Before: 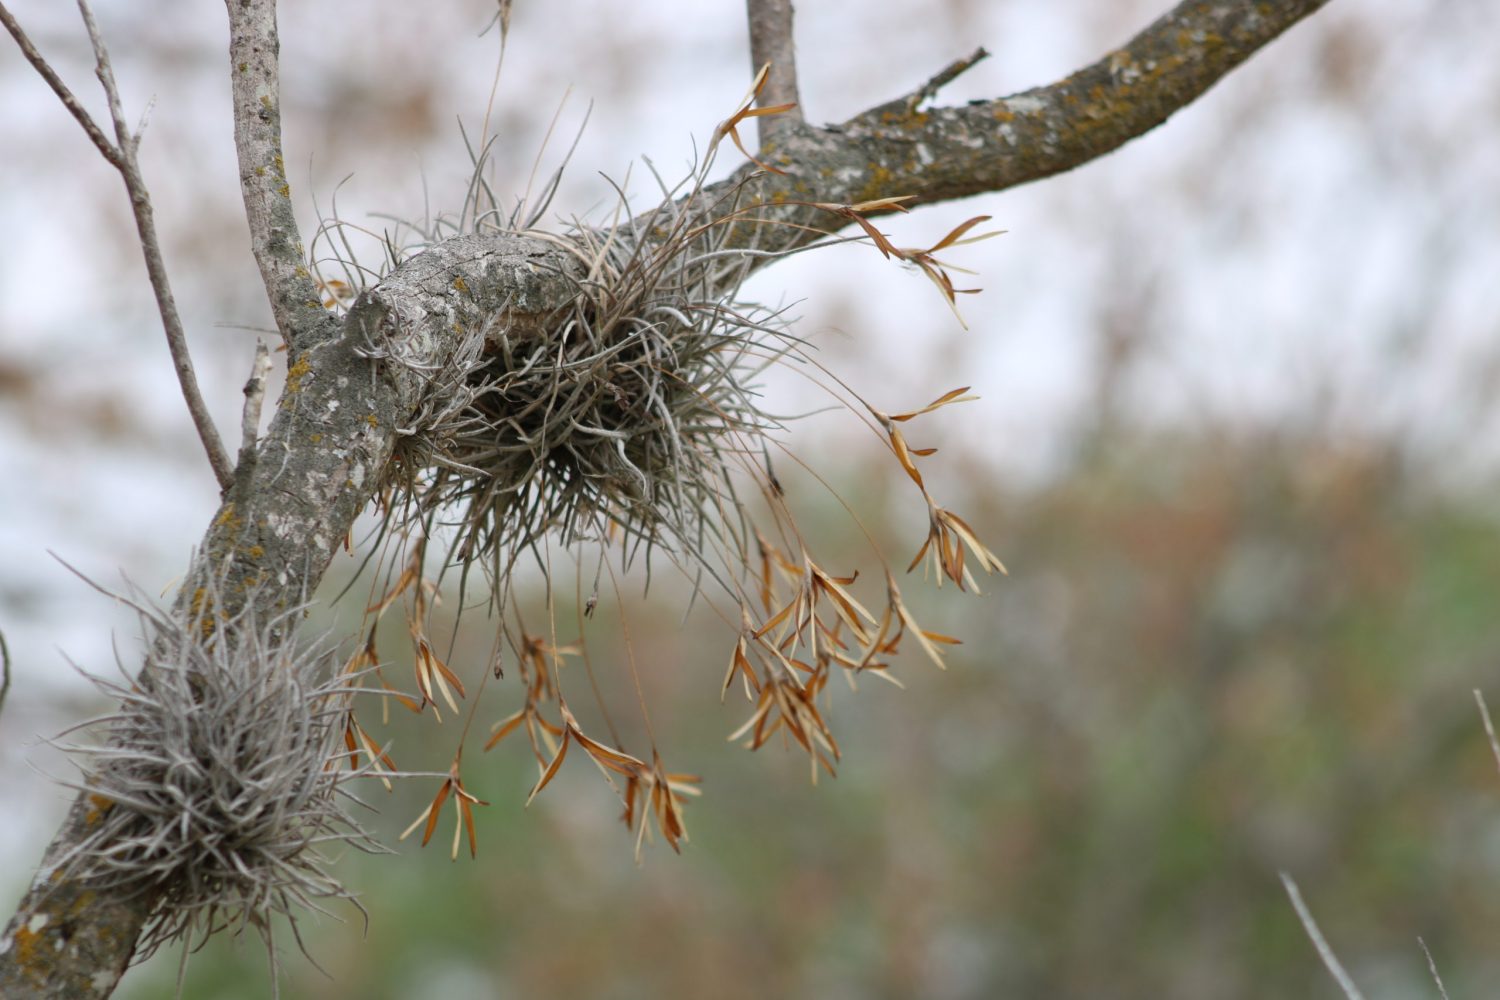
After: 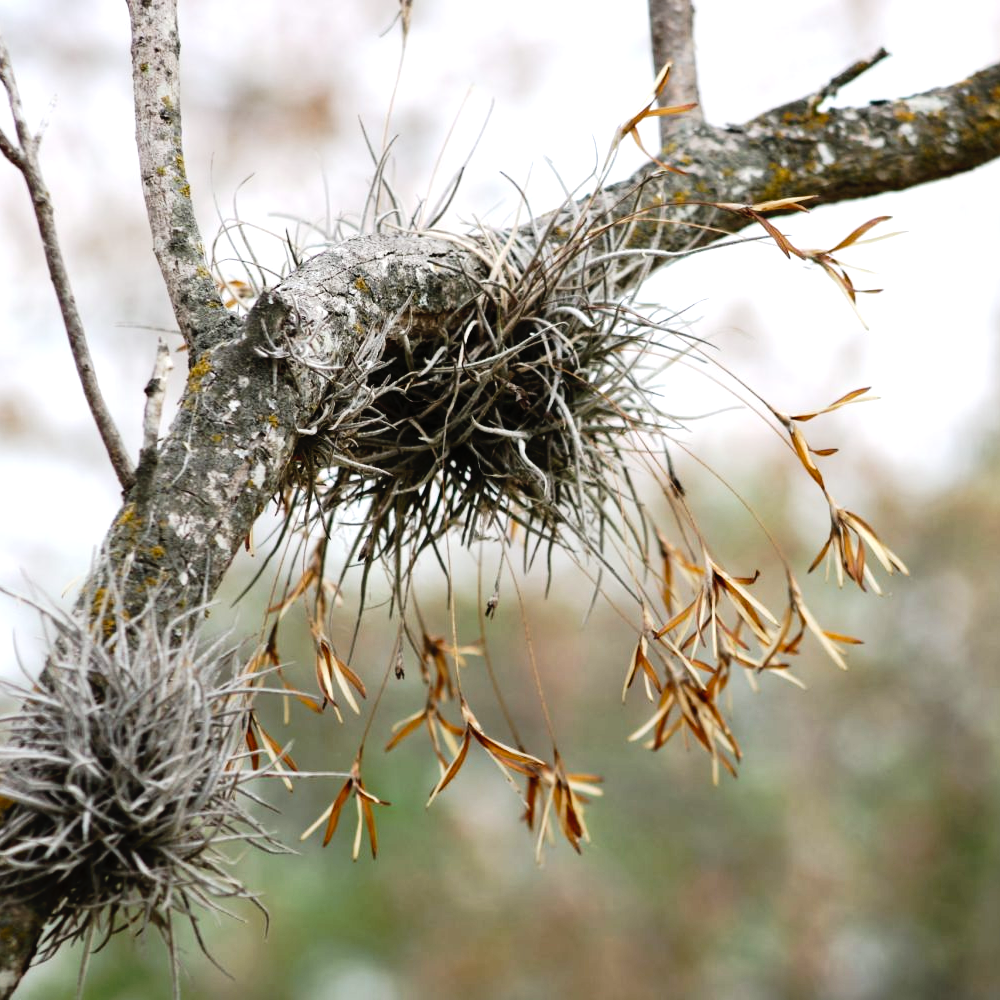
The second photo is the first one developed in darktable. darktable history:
tone equalizer: -8 EV -0.75 EV, -7 EV -0.7 EV, -6 EV -0.6 EV, -5 EV -0.4 EV, -3 EV 0.4 EV, -2 EV 0.6 EV, -1 EV 0.7 EV, +0 EV 0.75 EV, edges refinement/feathering 500, mask exposure compensation -1.57 EV, preserve details no
crop and rotate: left 6.617%, right 26.717%
tone curve: curves: ch0 [(0, 0) (0.003, 0.007) (0.011, 0.01) (0.025, 0.018) (0.044, 0.028) (0.069, 0.034) (0.1, 0.04) (0.136, 0.051) (0.177, 0.104) (0.224, 0.161) (0.277, 0.234) (0.335, 0.316) (0.399, 0.41) (0.468, 0.487) (0.543, 0.577) (0.623, 0.679) (0.709, 0.769) (0.801, 0.854) (0.898, 0.922) (1, 1)], preserve colors none
